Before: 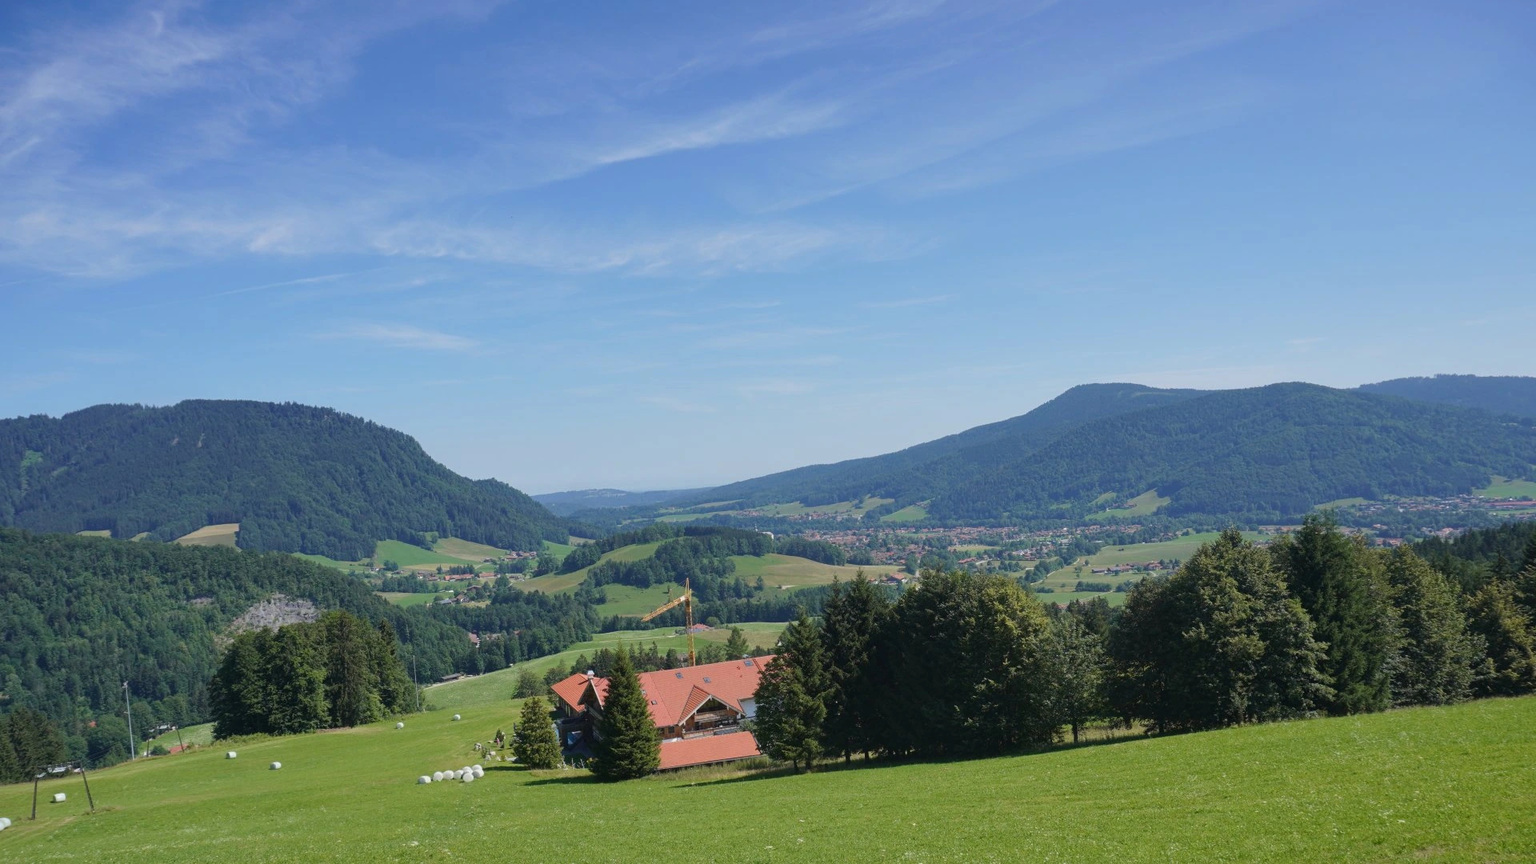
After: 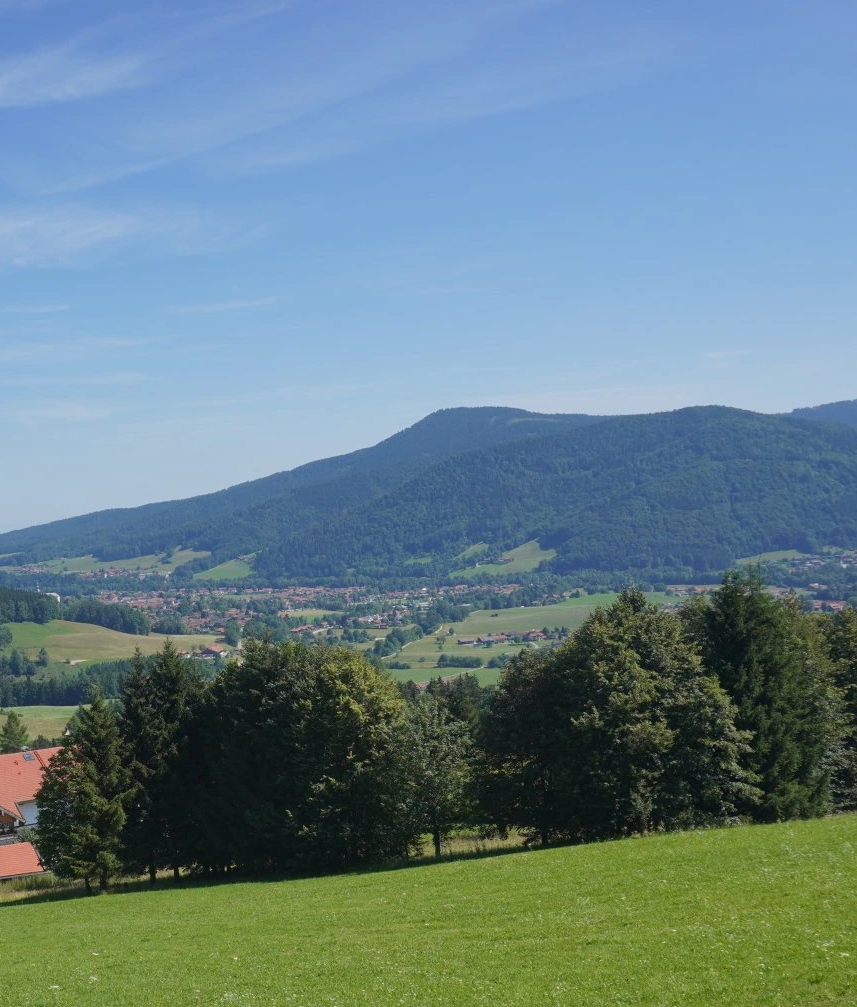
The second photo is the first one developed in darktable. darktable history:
crop: left 47.281%, top 6.695%, right 8.041%
shadows and highlights: radius 334.79, shadows 63.19, highlights 5.73, compress 87.78%, soften with gaussian
